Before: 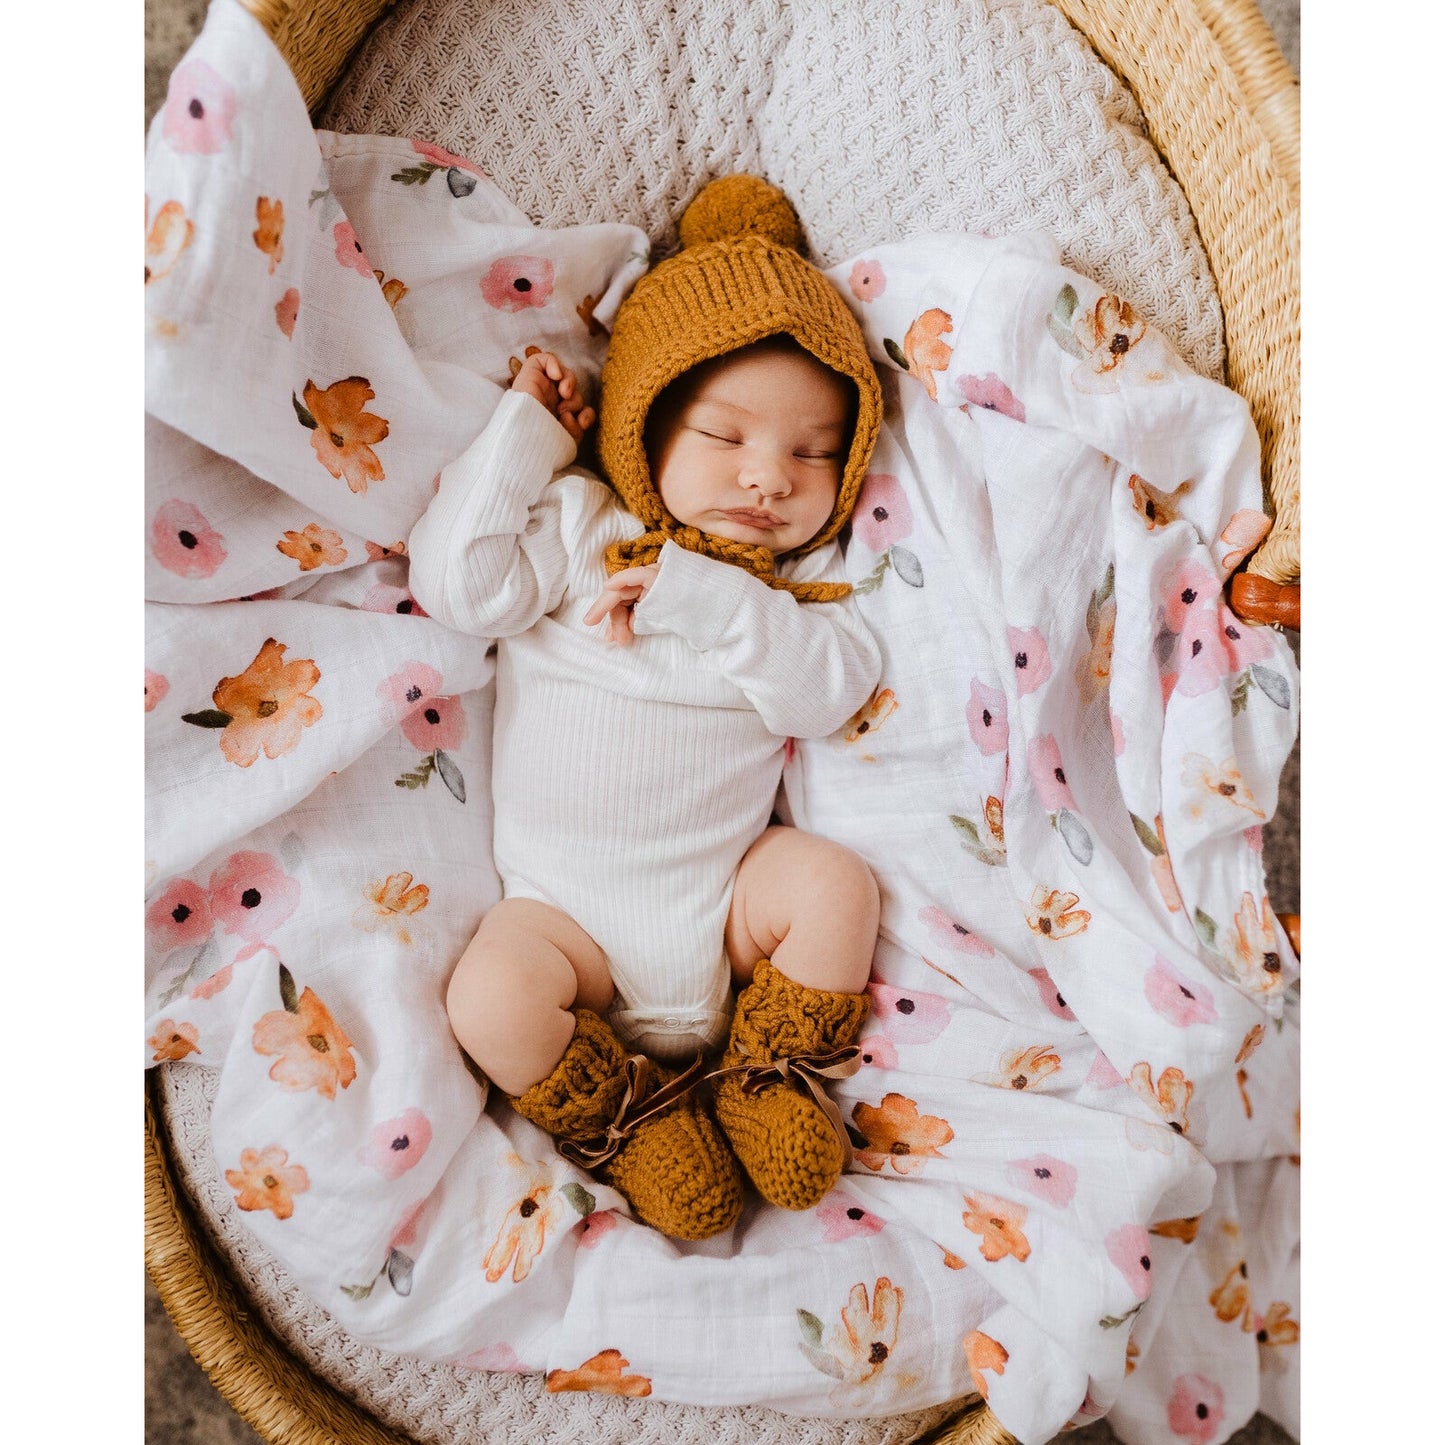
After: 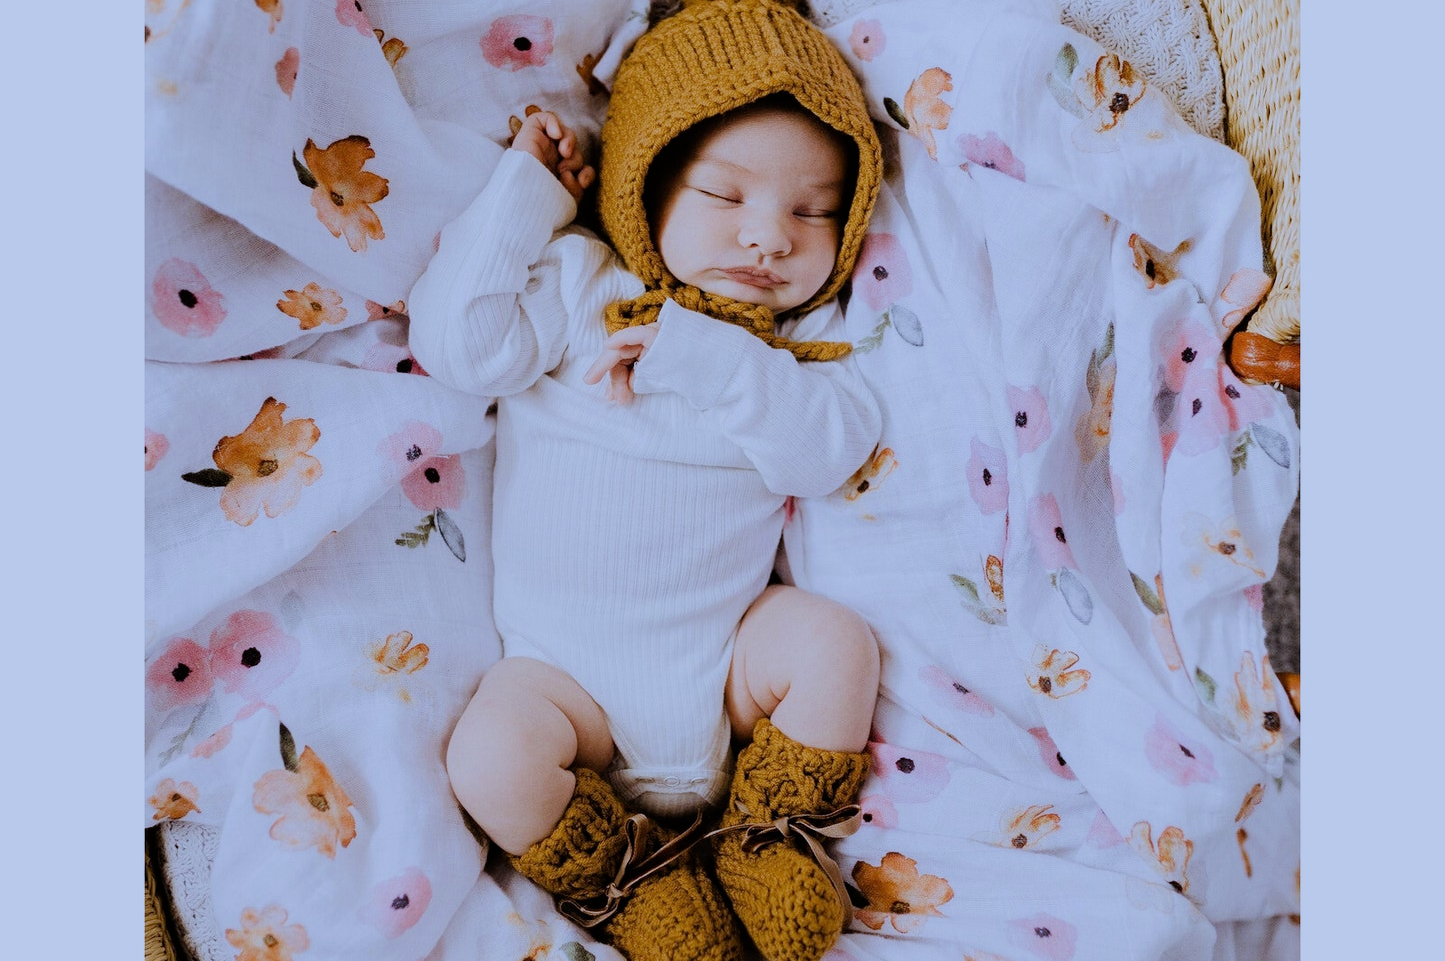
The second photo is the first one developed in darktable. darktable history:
crop: top 16.727%, bottom 16.727%
filmic rgb: black relative exposure -7.65 EV, white relative exposure 4.56 EV, hardness 3.61
white balance: red 0.871, blue 1.249
